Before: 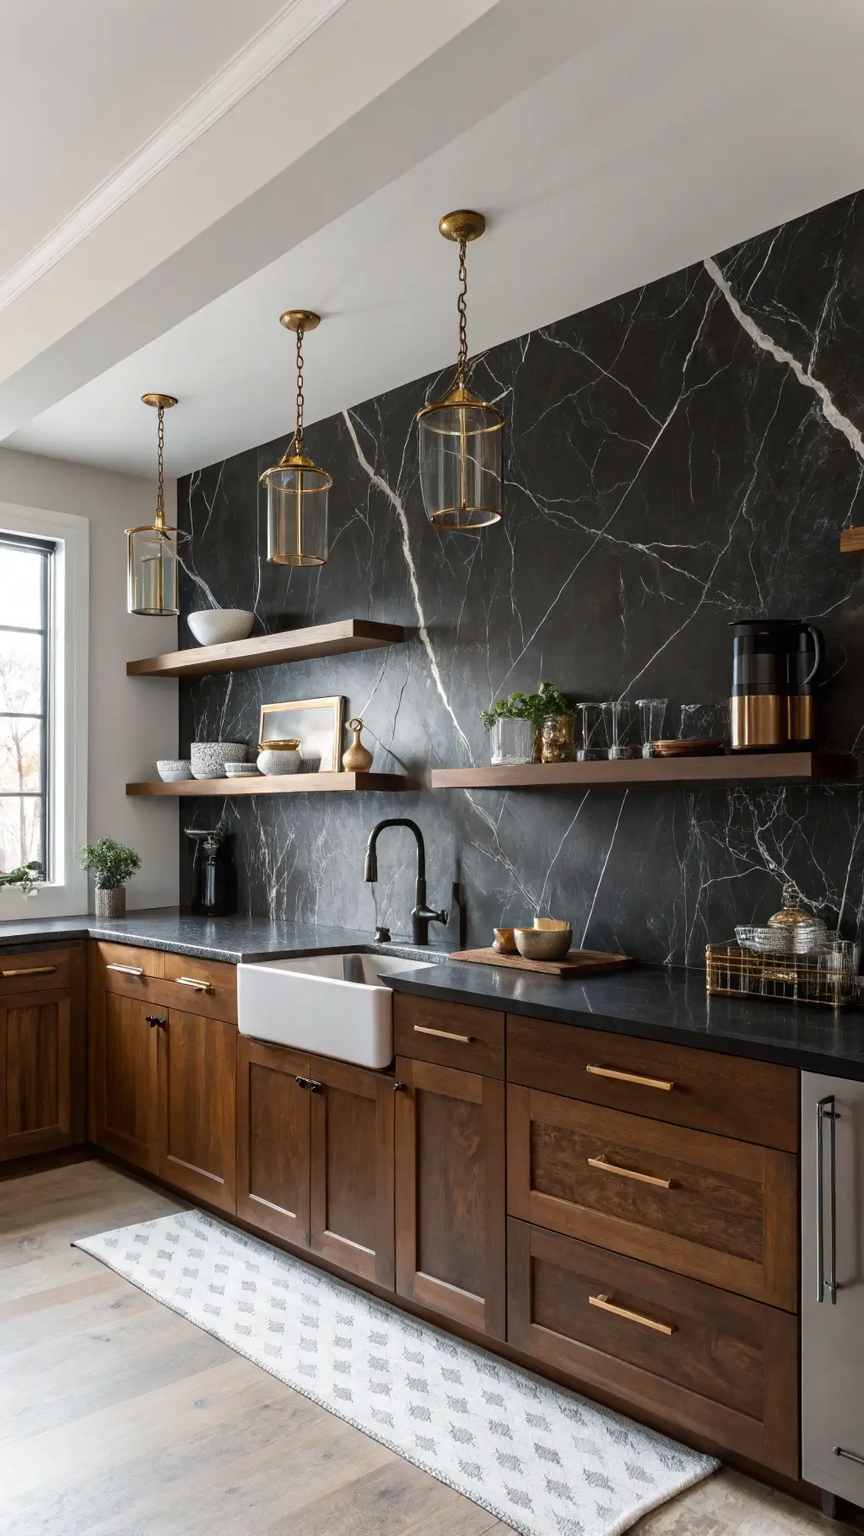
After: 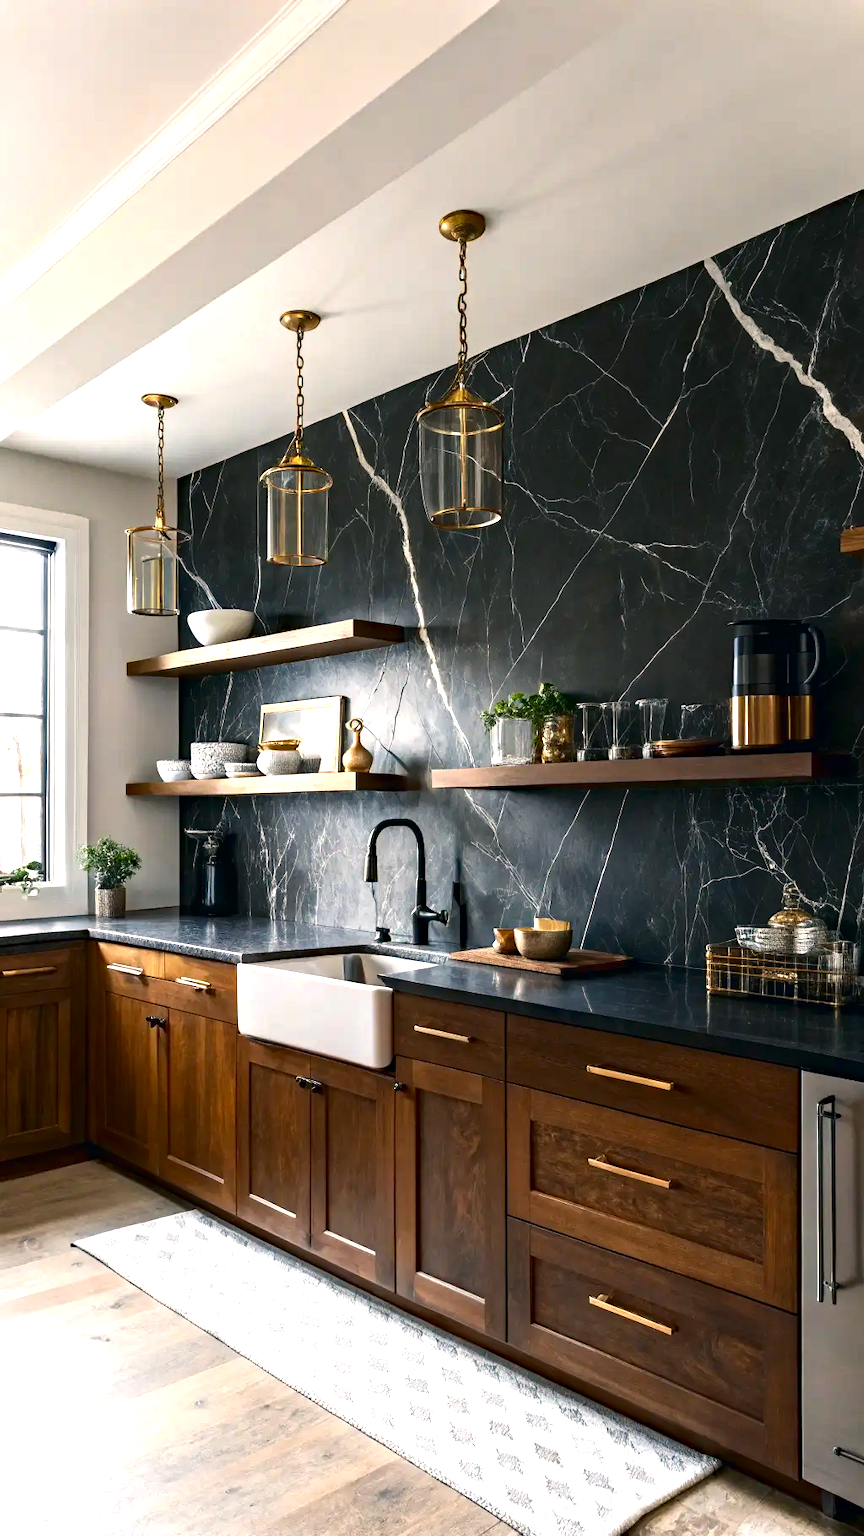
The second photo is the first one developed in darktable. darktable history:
exposure: black level correction 0, exposure 0.9 EV, compensate exposure bias true, compensate highlight preservation false
haze removal: compatibility mode true, adaptive false
contrast brightness saturation: contrast 0.07, brightness -0.14, saturation 0.11
color correction: highlights a* 5.38, highlights b* 5.3, shadows a* -4.26, shadows b* -5.11
white balance: red 0.978, blue 0.999
